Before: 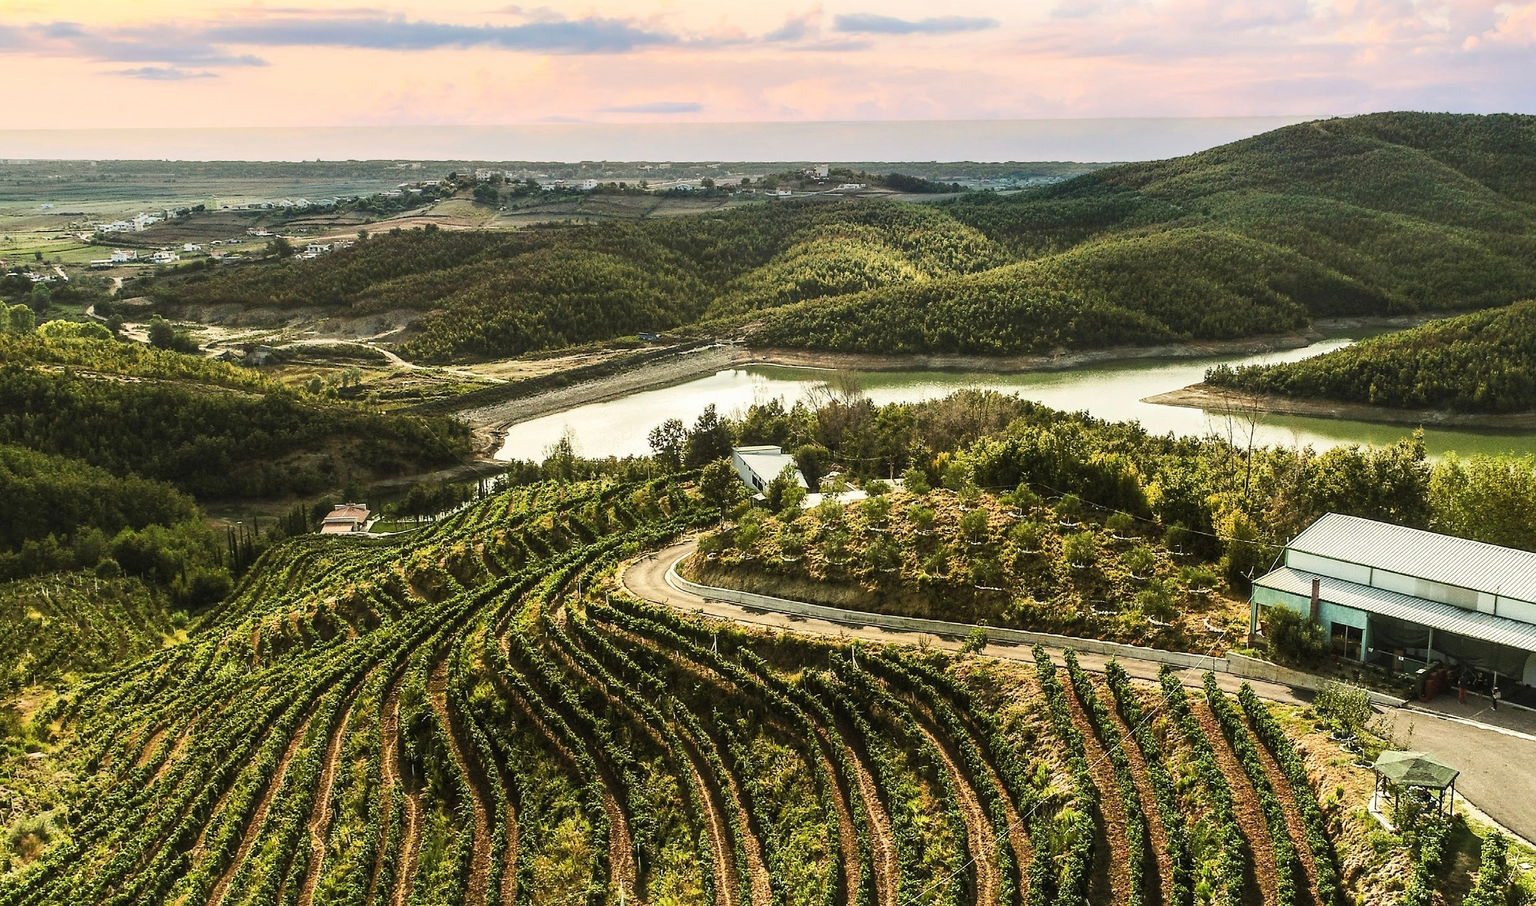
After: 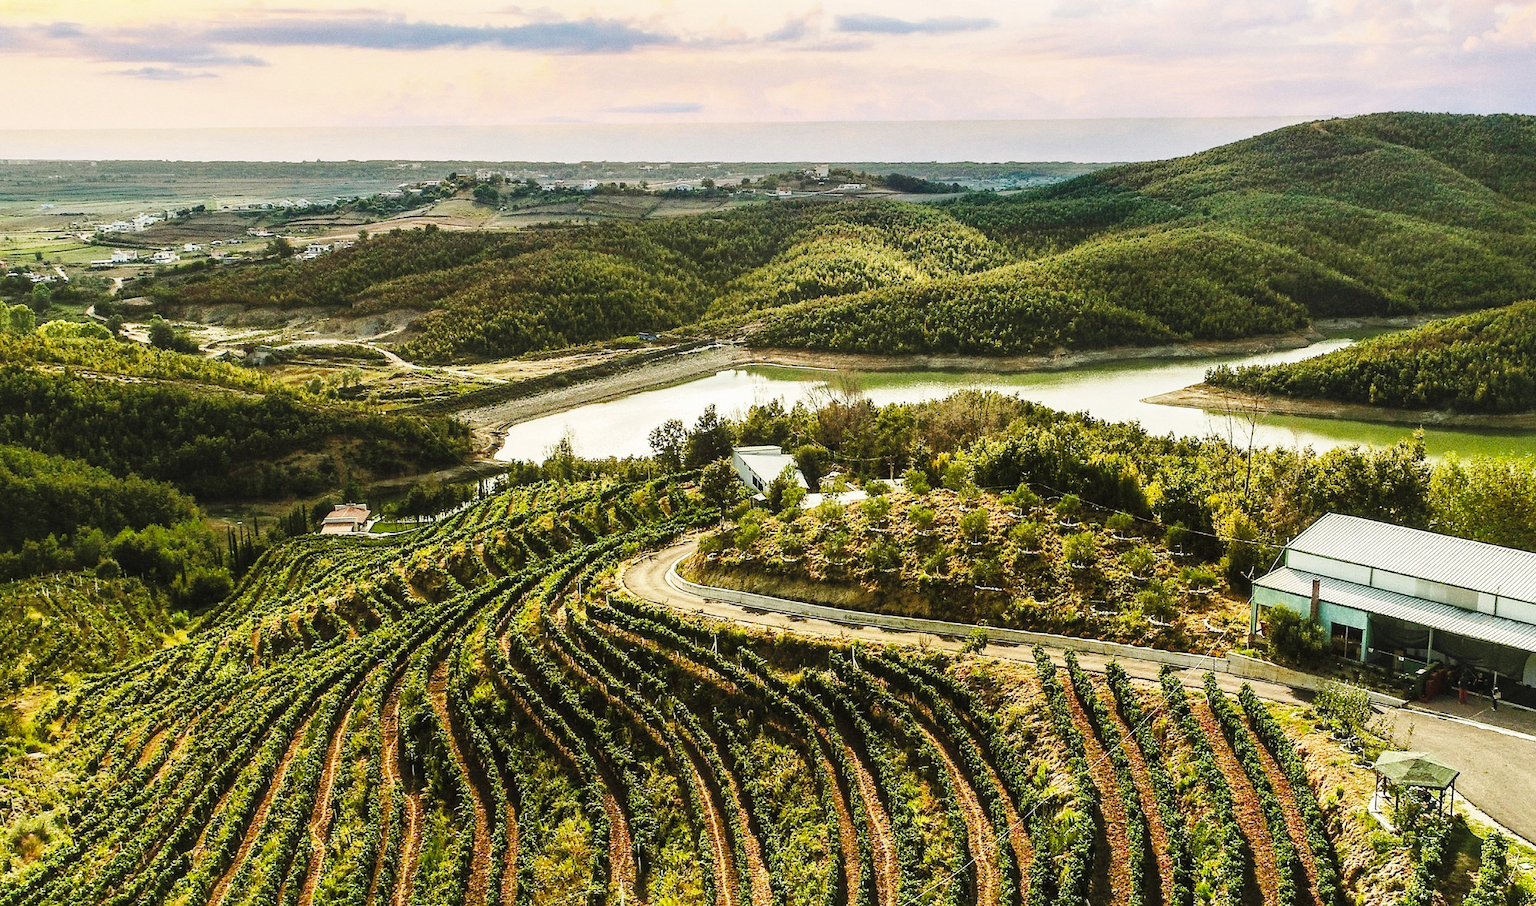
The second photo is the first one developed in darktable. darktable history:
grain: coarseness 0.09 ISO
base curve: curves: ch0 [(0, 0) (0.036, 0.025) (0.121, 0.166) (0.206, 0.329) (0.605, 0.79) (1, 1)], preserve colors none
shadows and highlights: on, module defaults
